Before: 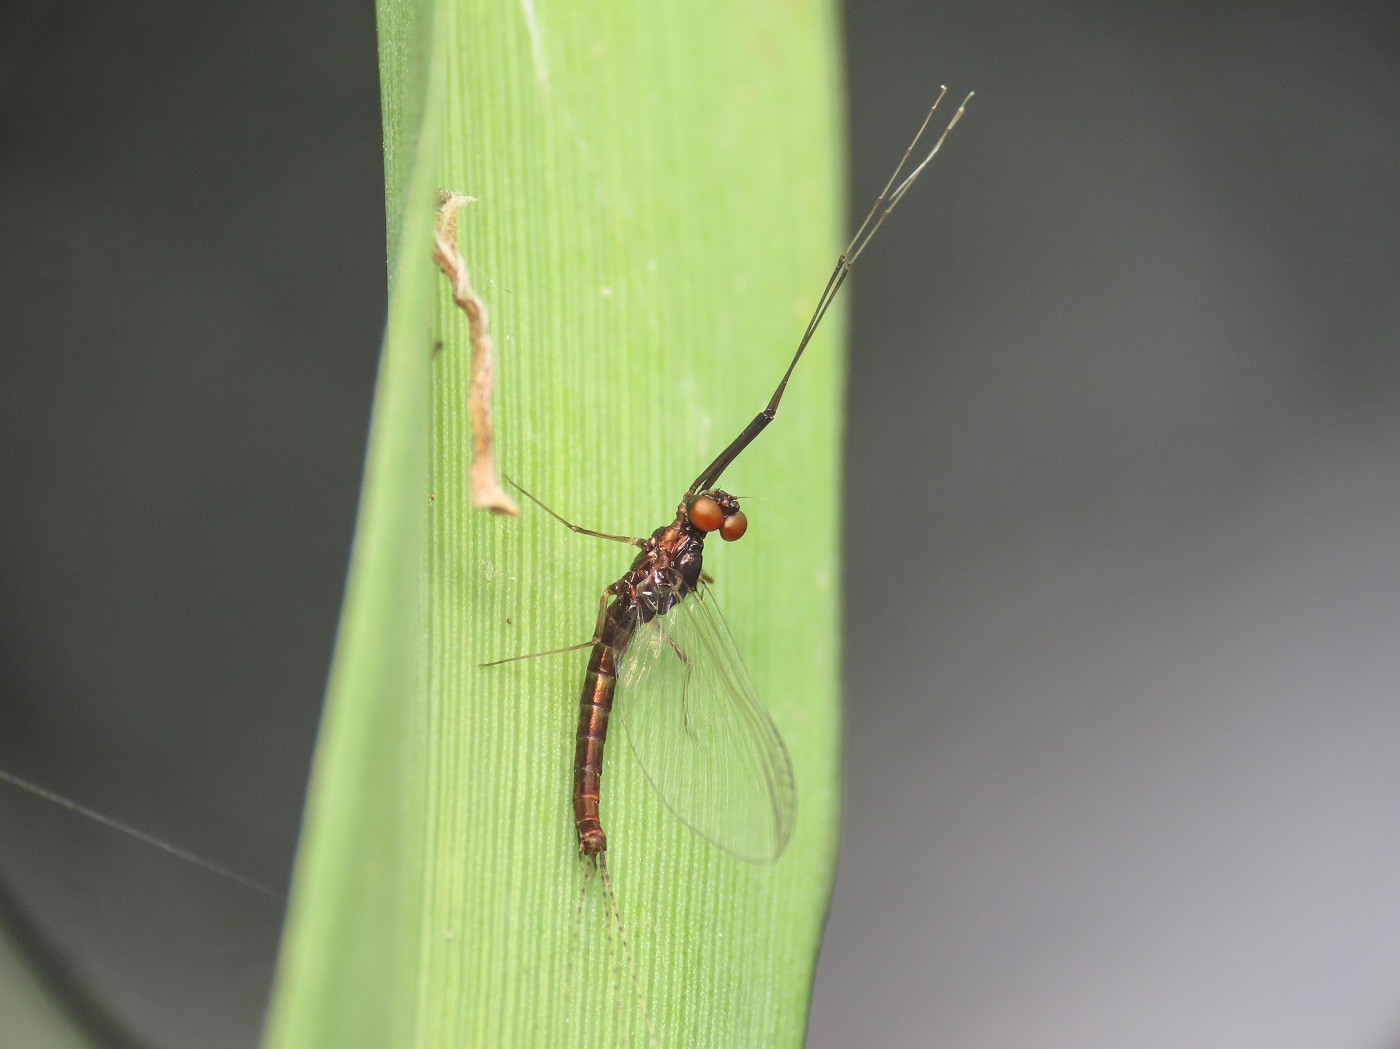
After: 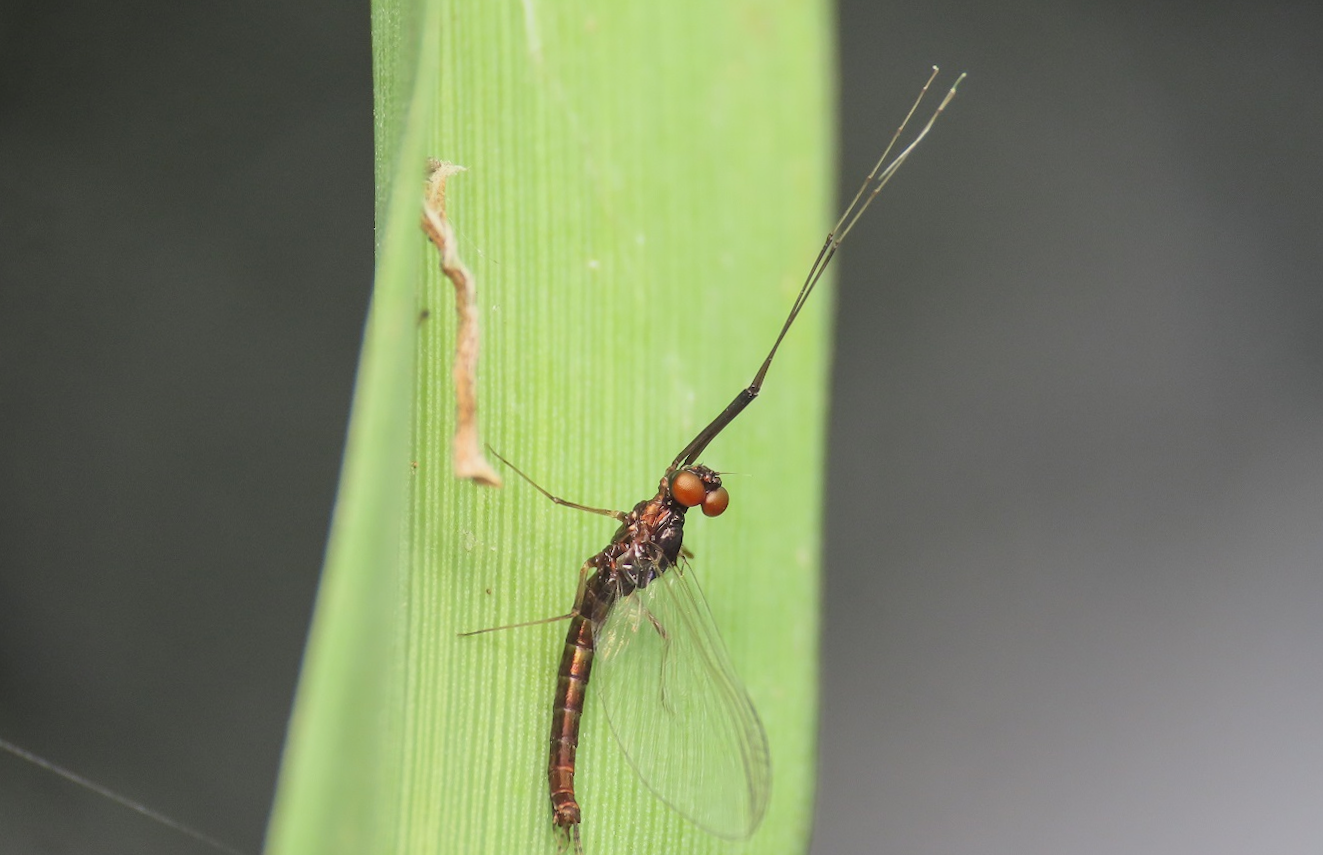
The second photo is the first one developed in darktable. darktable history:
rotate and perspective: rotation 1.57°, crop left 0.018, crop right 0.982, crop top 0.039, crop bottom 0.961
crop and rotate: angle 0.2°, left 0.275%, right 3.127%, bottom 14.18%
filmic rgb: black relative exposure -11.35 EV, white relative exposure 3.22 EV, hardness 6.76, color science v6 (2022)
